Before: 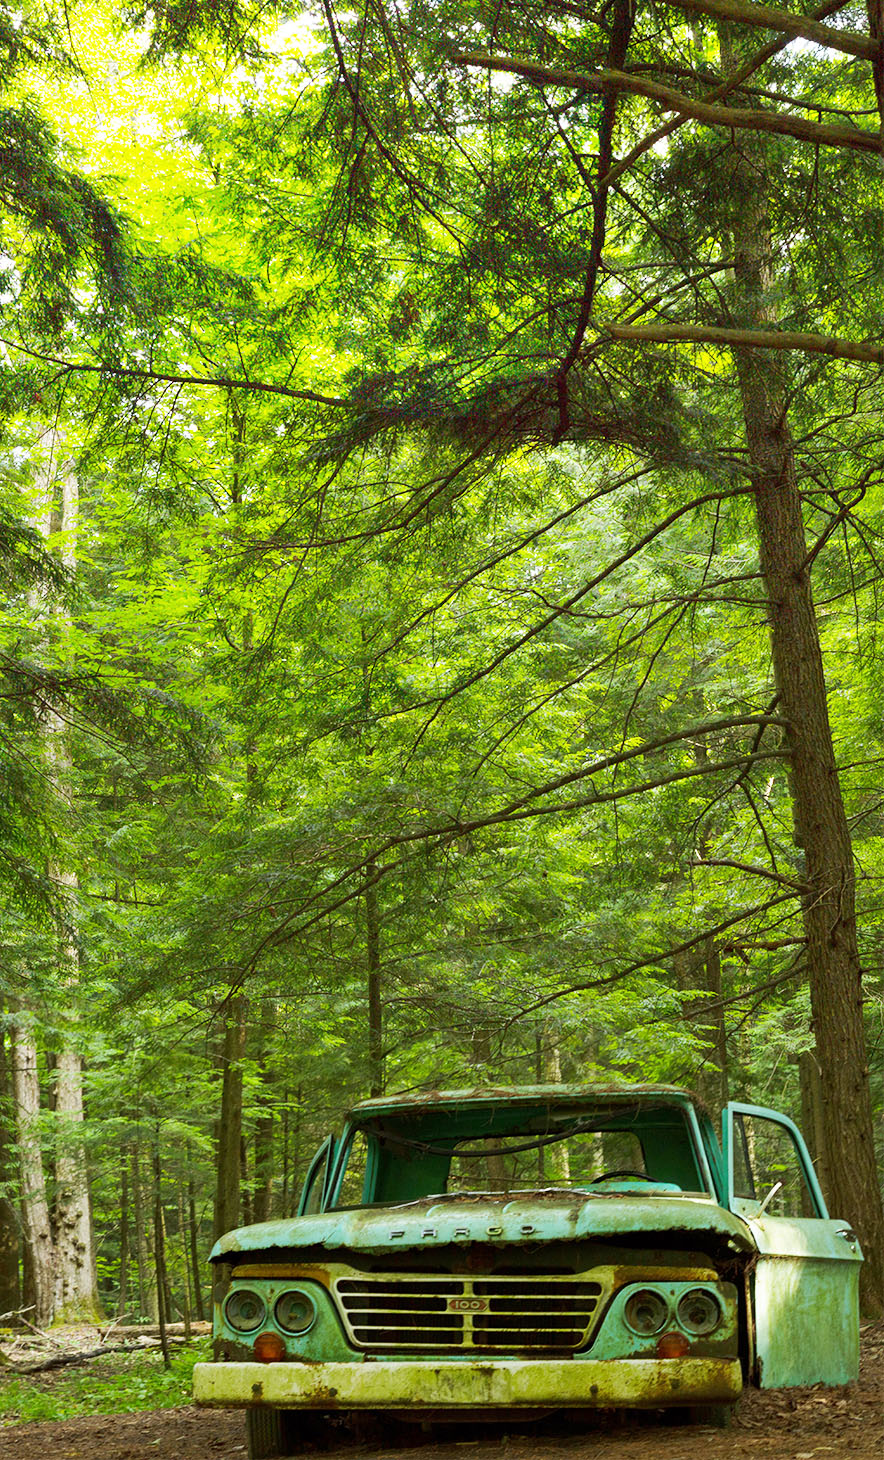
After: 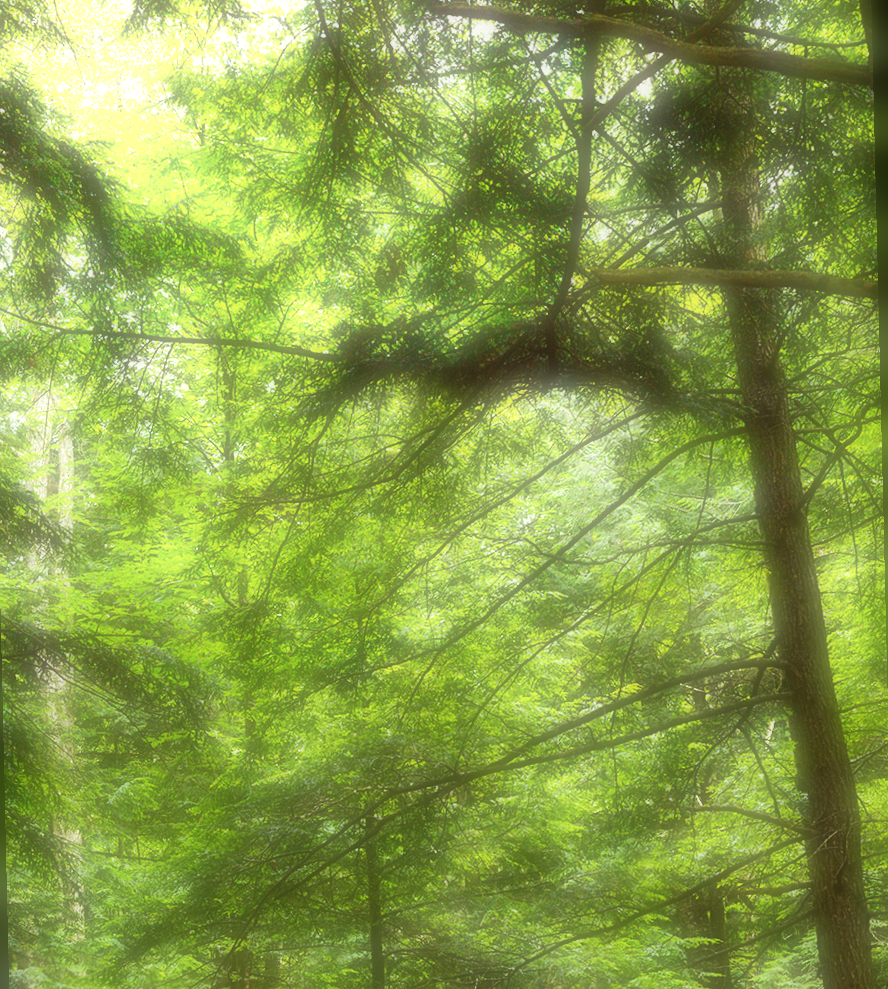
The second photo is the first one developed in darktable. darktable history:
crop: bottom 28.576%
rotate and perspective: rotation -1.32°, lens shift (horizontal) -0.031, crop left 0.015, crop right 0.985, crop top 0.047, crop bottom 0.982
soften: on, module defaults
tone equalizer: -8 EV -0.417 EV, -7 EV -0.389 EV, -6 EV -0.333 EV, -5 EV -0.222 EV, -3 EV 0.222 EV, -2 EV 0.333 EV, -1 EV 0.389 EV, +0 EV 0.417 EV, edges refinement/feathering 500, mask exposure compensation -1.57 EV, preserve details no
